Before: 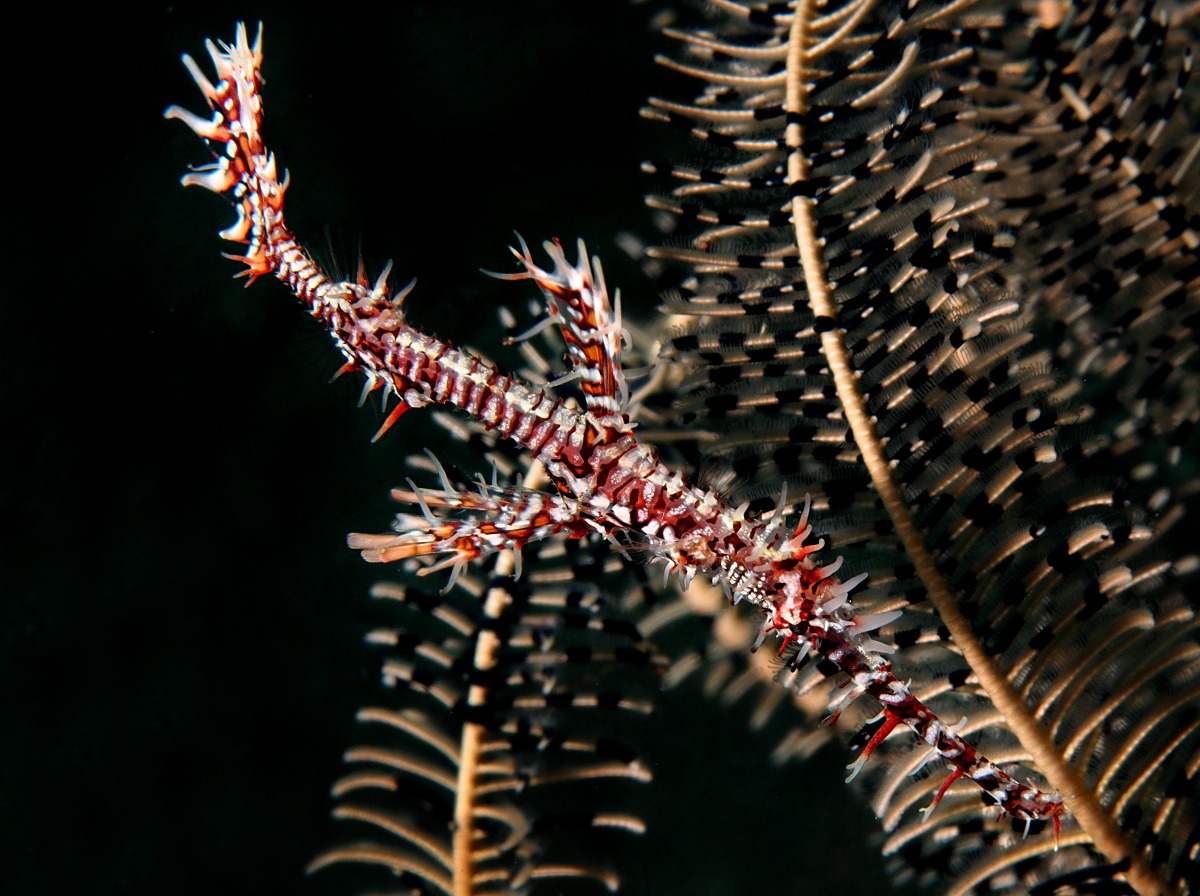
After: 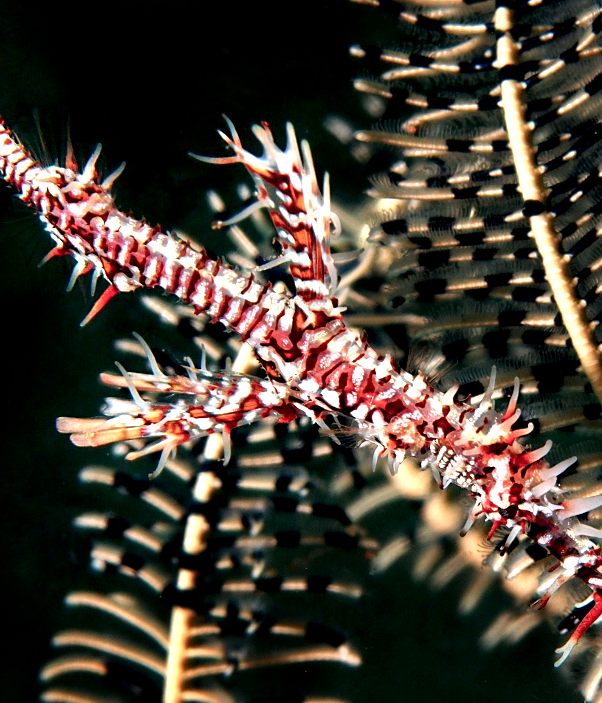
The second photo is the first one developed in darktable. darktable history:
crop and rotate: angle 0.02°, left 24.276%, top 13.027%, right 25.515%, bottom 8.512%
exposure: black level correction 0.001, exposure 1.039 EV, compensate highlight preservation false
color calibration: illuminant same as pipeline (D50), adaptation none (bypass), x 0.332, y 0.335, temperature 5011.56 K, gamut compression 2.98
contrast brightness saturation: contrast 0.043, saturation 0.154
